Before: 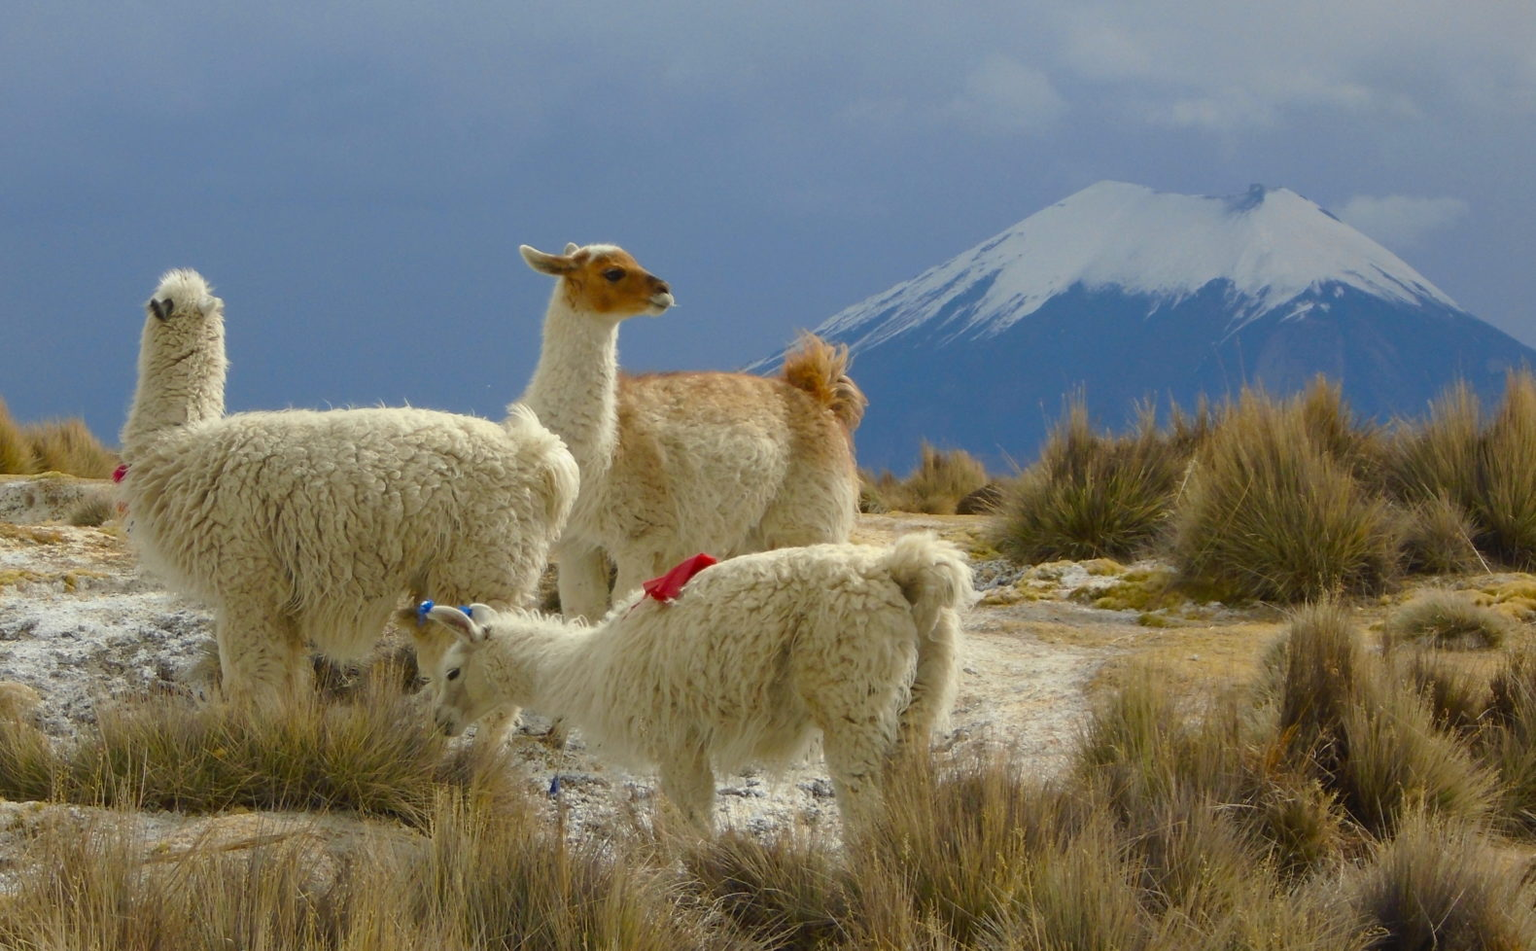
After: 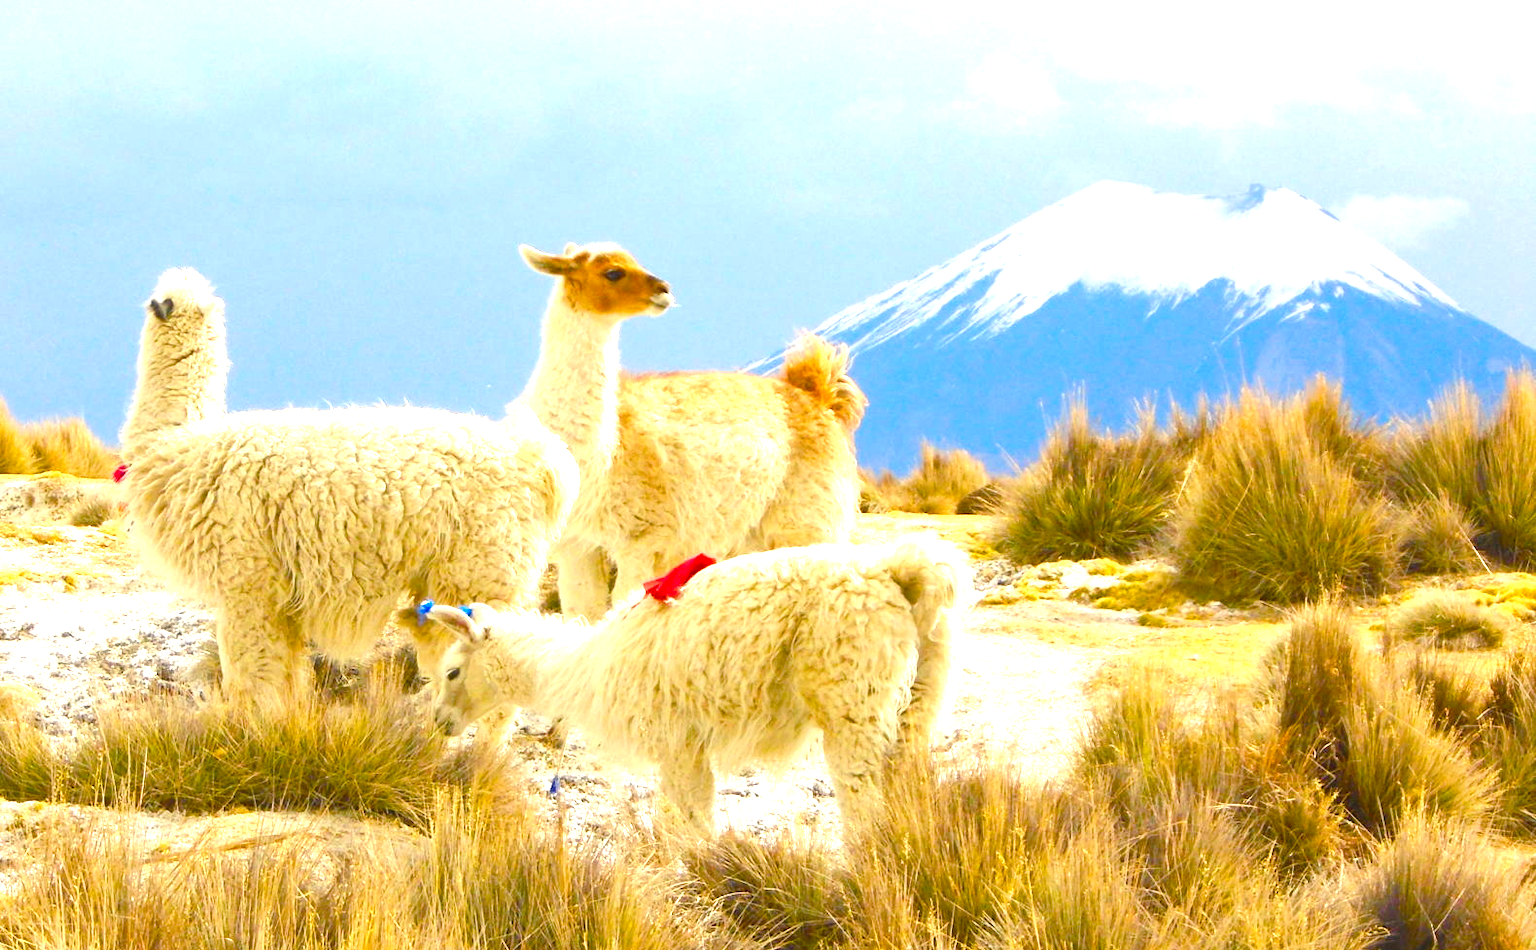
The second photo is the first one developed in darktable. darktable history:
exposure: black level correction 0, exposure 2 EV, compensate highlight preservation false
color balance rgb: highlights gain › chroma 3.044%, highlights gain › hue 60.16°, linear chroma grading › global chroma 24.81%, perceptual saturation grading › global saturation 20%, perceptual saturation grading › highlights -24.932%, perceptual saturation grading › shadows 49.372%
